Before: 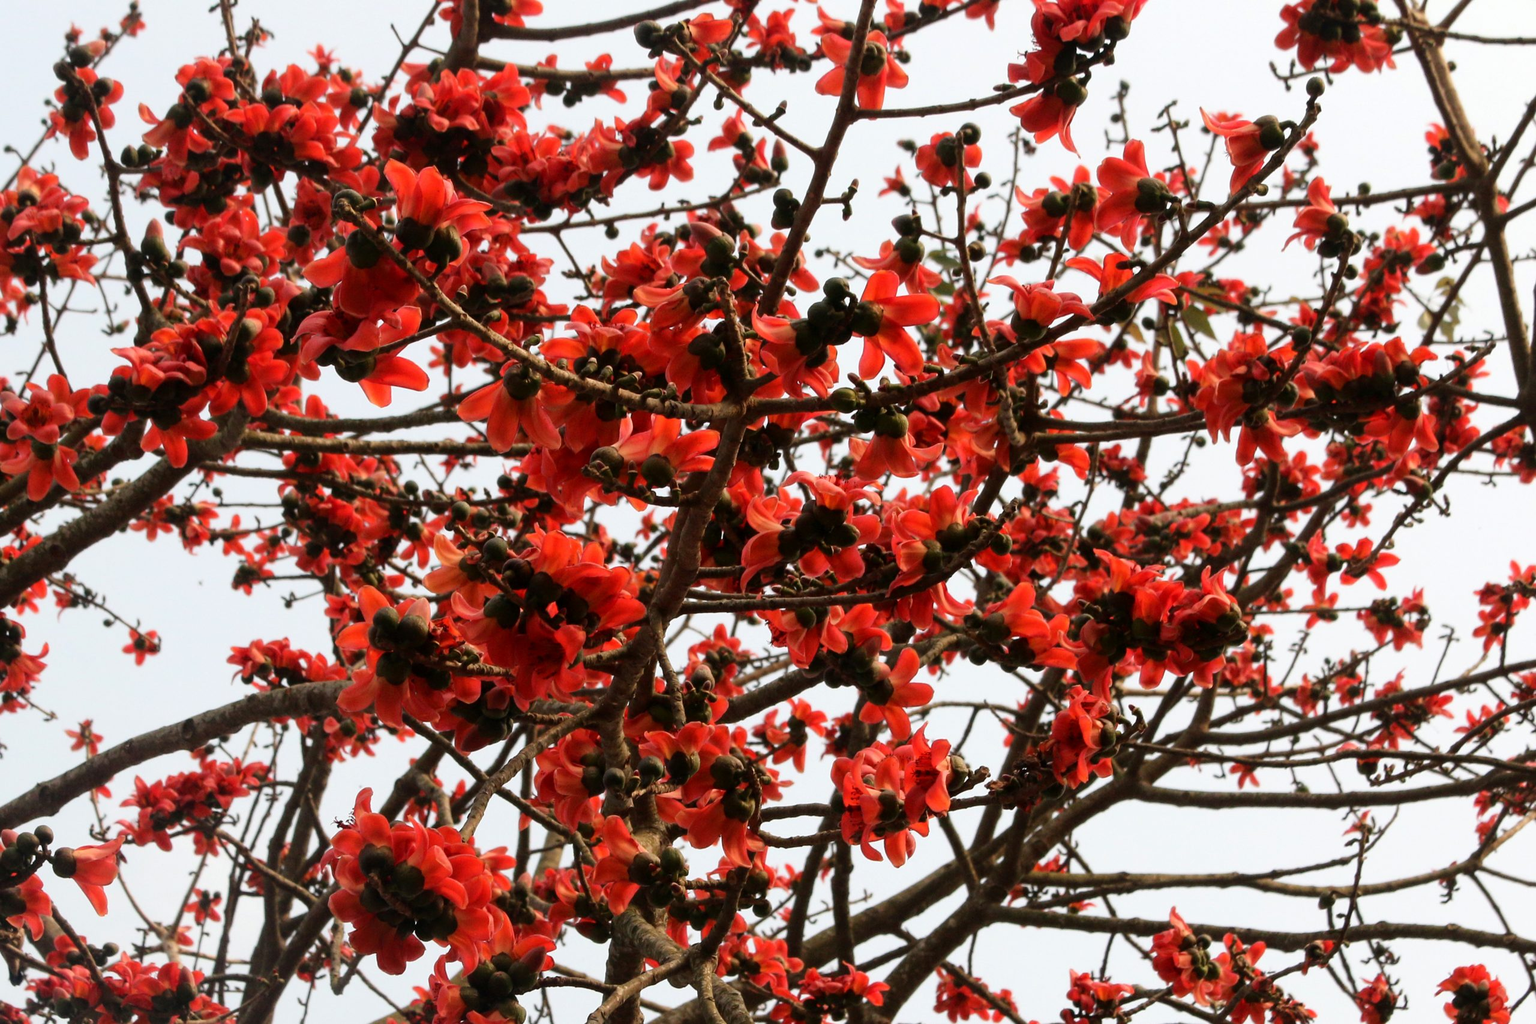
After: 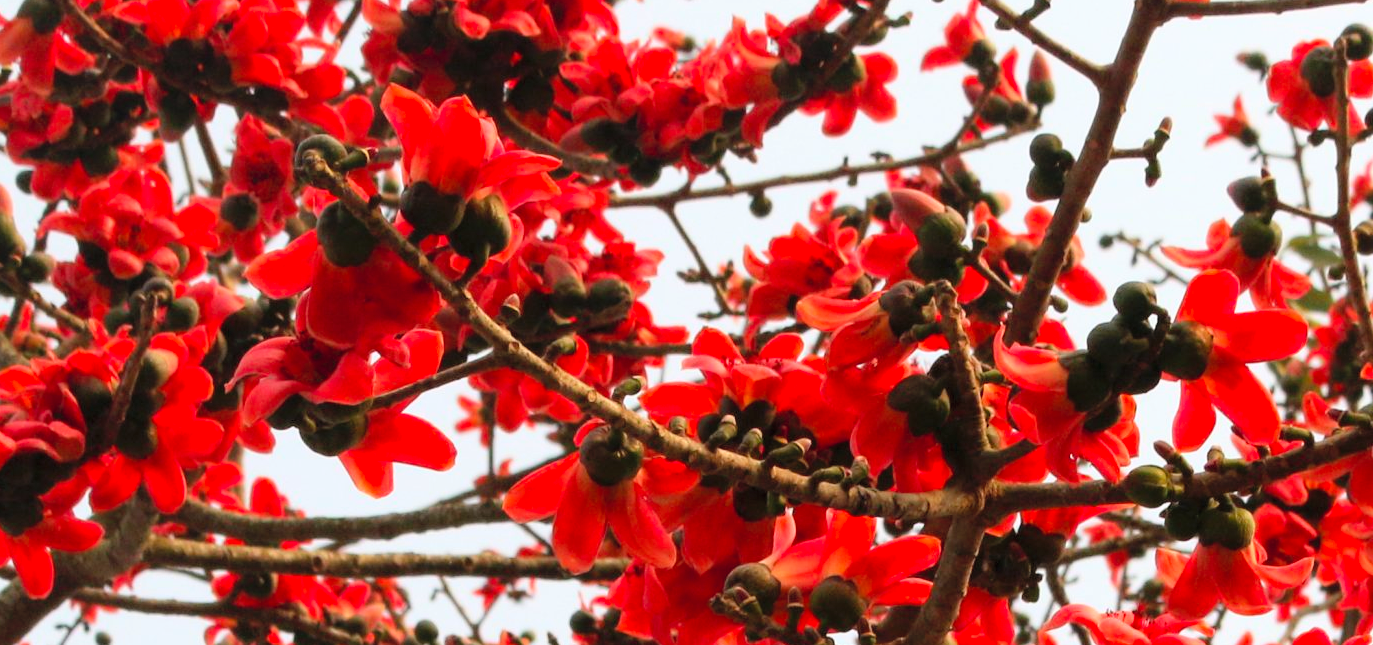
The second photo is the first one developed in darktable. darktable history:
contrast brightness saturation: contrast 0.07, brightness 0.18, saturation 0.4
crop: left 10.121%, top 10.631%, right 36.218%, bottom 51.526%
